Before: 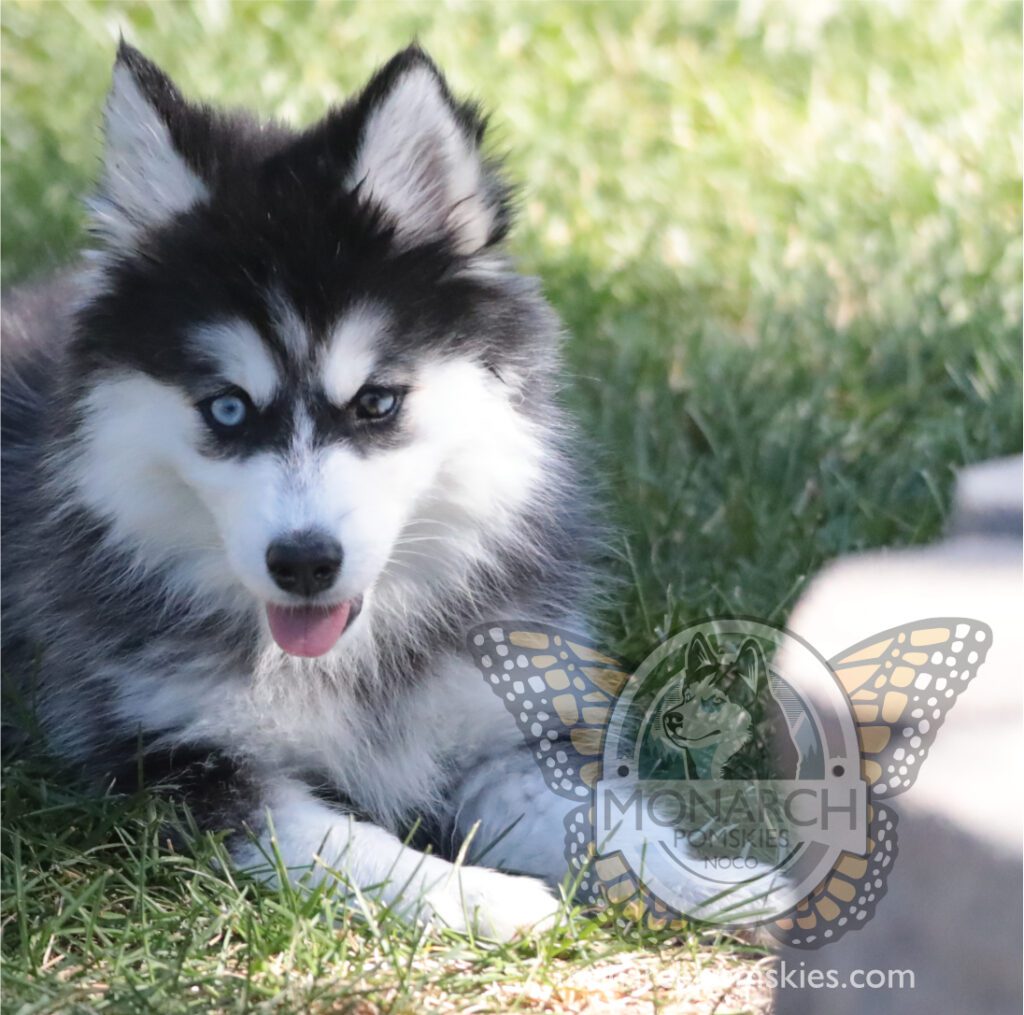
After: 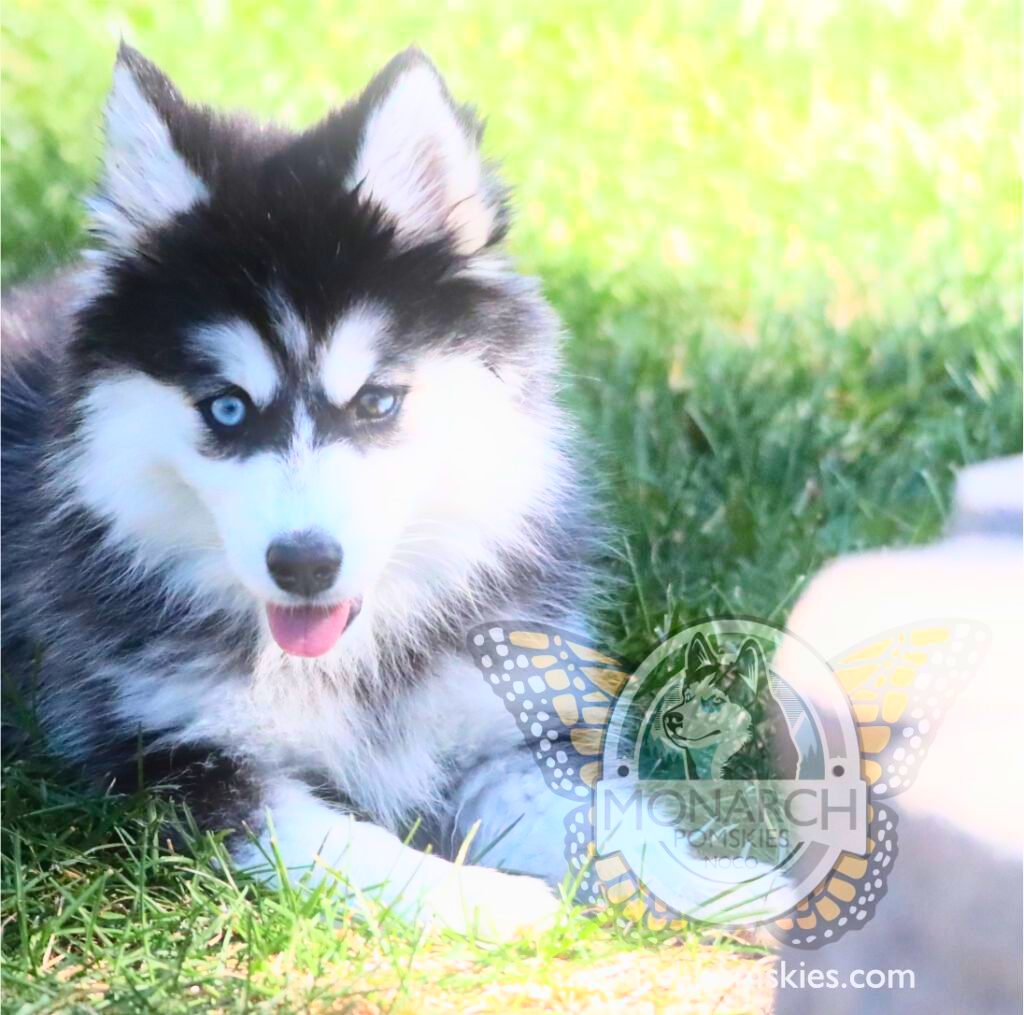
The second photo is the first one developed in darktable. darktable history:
tone curve: curves: ch0 [(0, 0) (0.091, 0.077) (0.517, 0.574) (0.745, 0.82) (0.844, 0.908) (0.909, 0.942) (1, 0.973)]; ch1 [(0, 0) (0.437, 0.404) (0.5, 0.5) (0.534, 0.546) (0.58, 0.603) (0.616, 0.649) (1, 1)]; ch2 [(0, 0) (0.442, 0.415) (0.5, 0.5) (0.535, 0.547) (0.585, 0.62) (1, 1)], color space Lab, independent channels, preserve colors none
contrast brightness saturation: contrast 0.2, brightness 0.16, saturation 0.22
bloom: size 15%, threshold 97%, strength 7%
